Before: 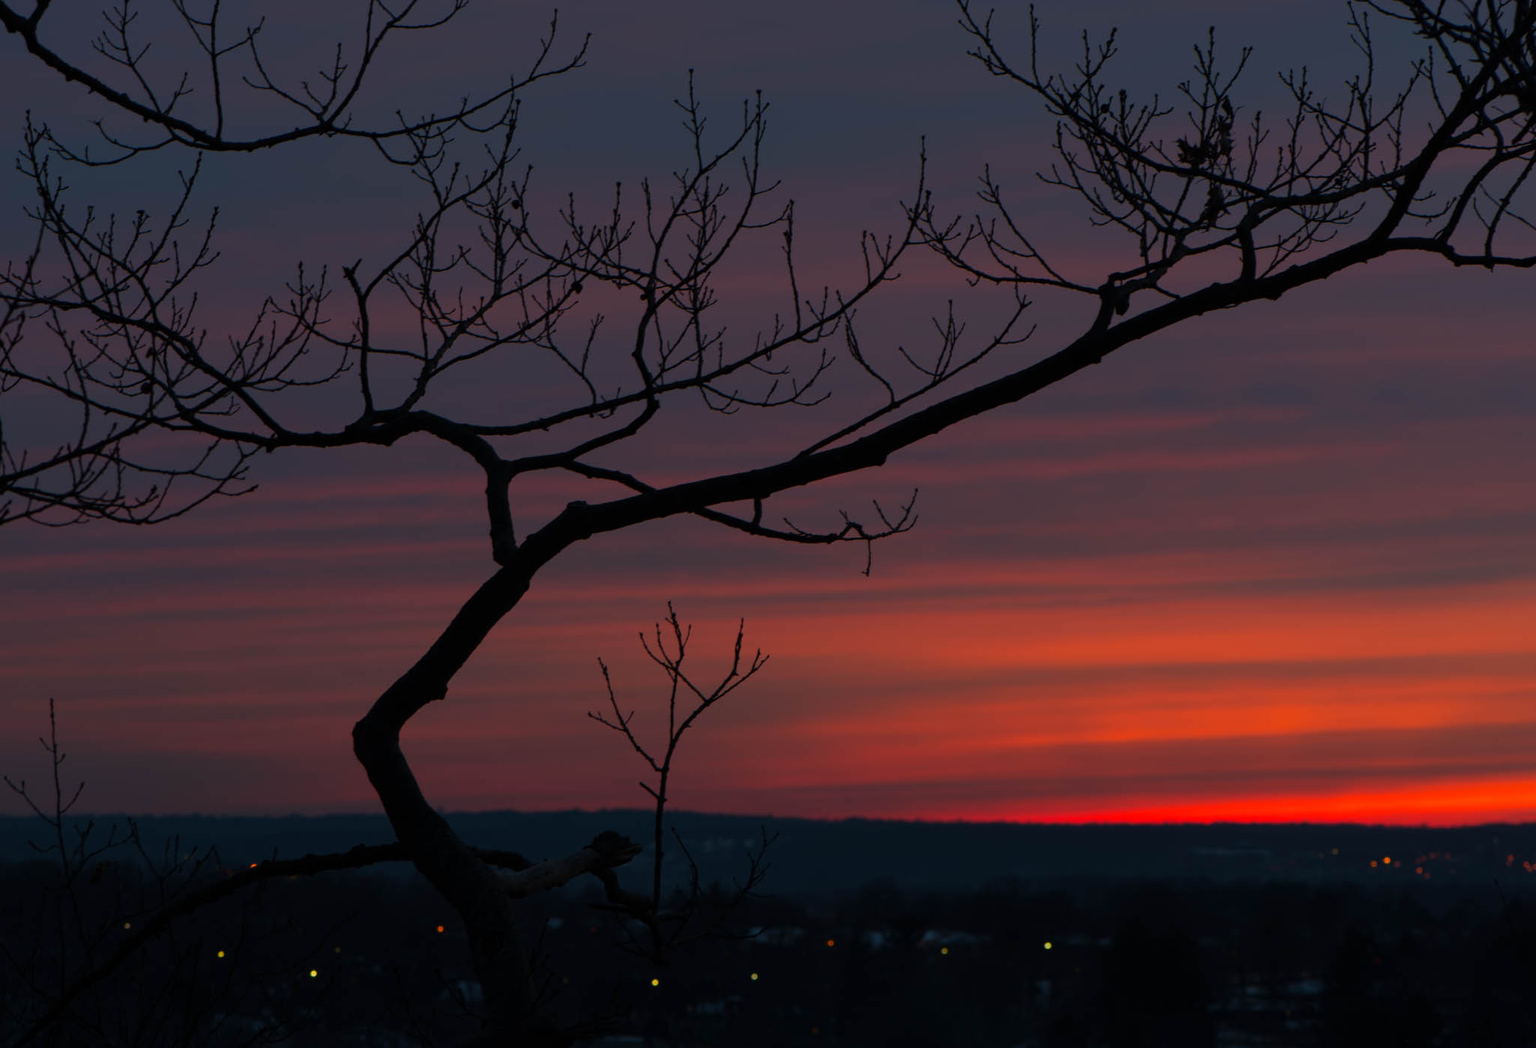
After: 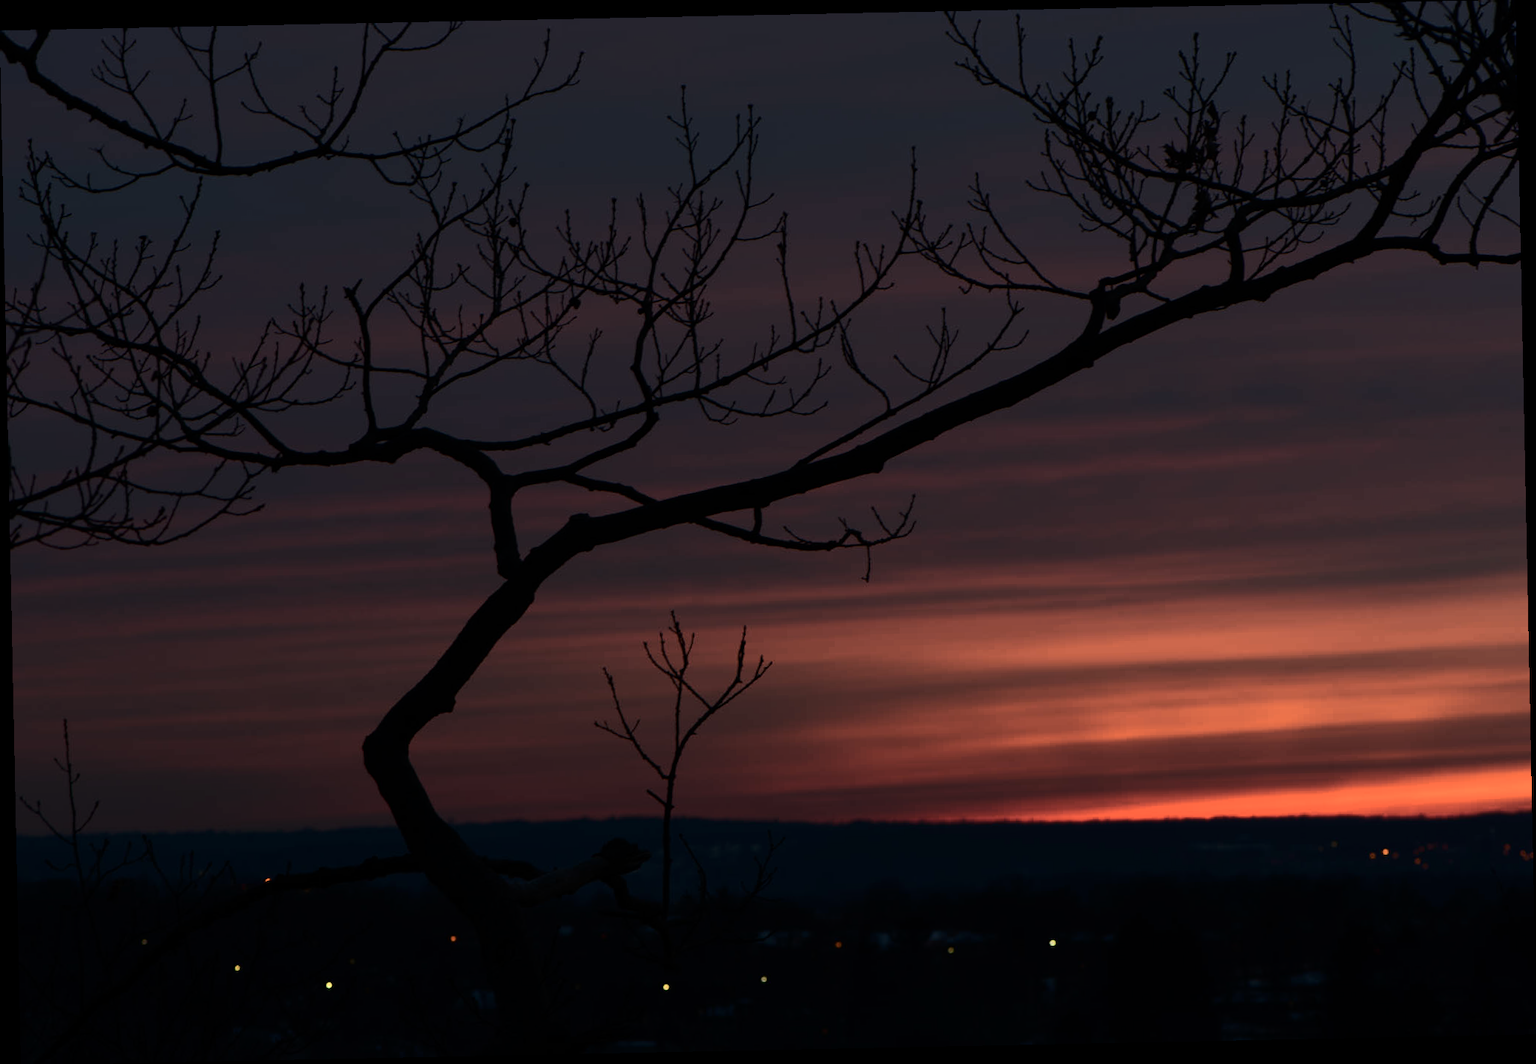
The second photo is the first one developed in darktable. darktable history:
tone equalizer: -8 EV -0.417 EV, -7 EV -0.389 EV, -6 EV -0.333 EV, -5 EV -0.222 EV, -3 EV 0.222 EV, -2 EV 0.333 EV, -1 EV 0.389 EV, +0 EV 0.417 EV, edges refinement/feathering 500, mask exposure compensation -1.57 EV, preserve details no
rotate and perspective: rotation -1.17°, automatic cropping off
contrast brightness saturation: contrast 0.25, saturation -0.31
